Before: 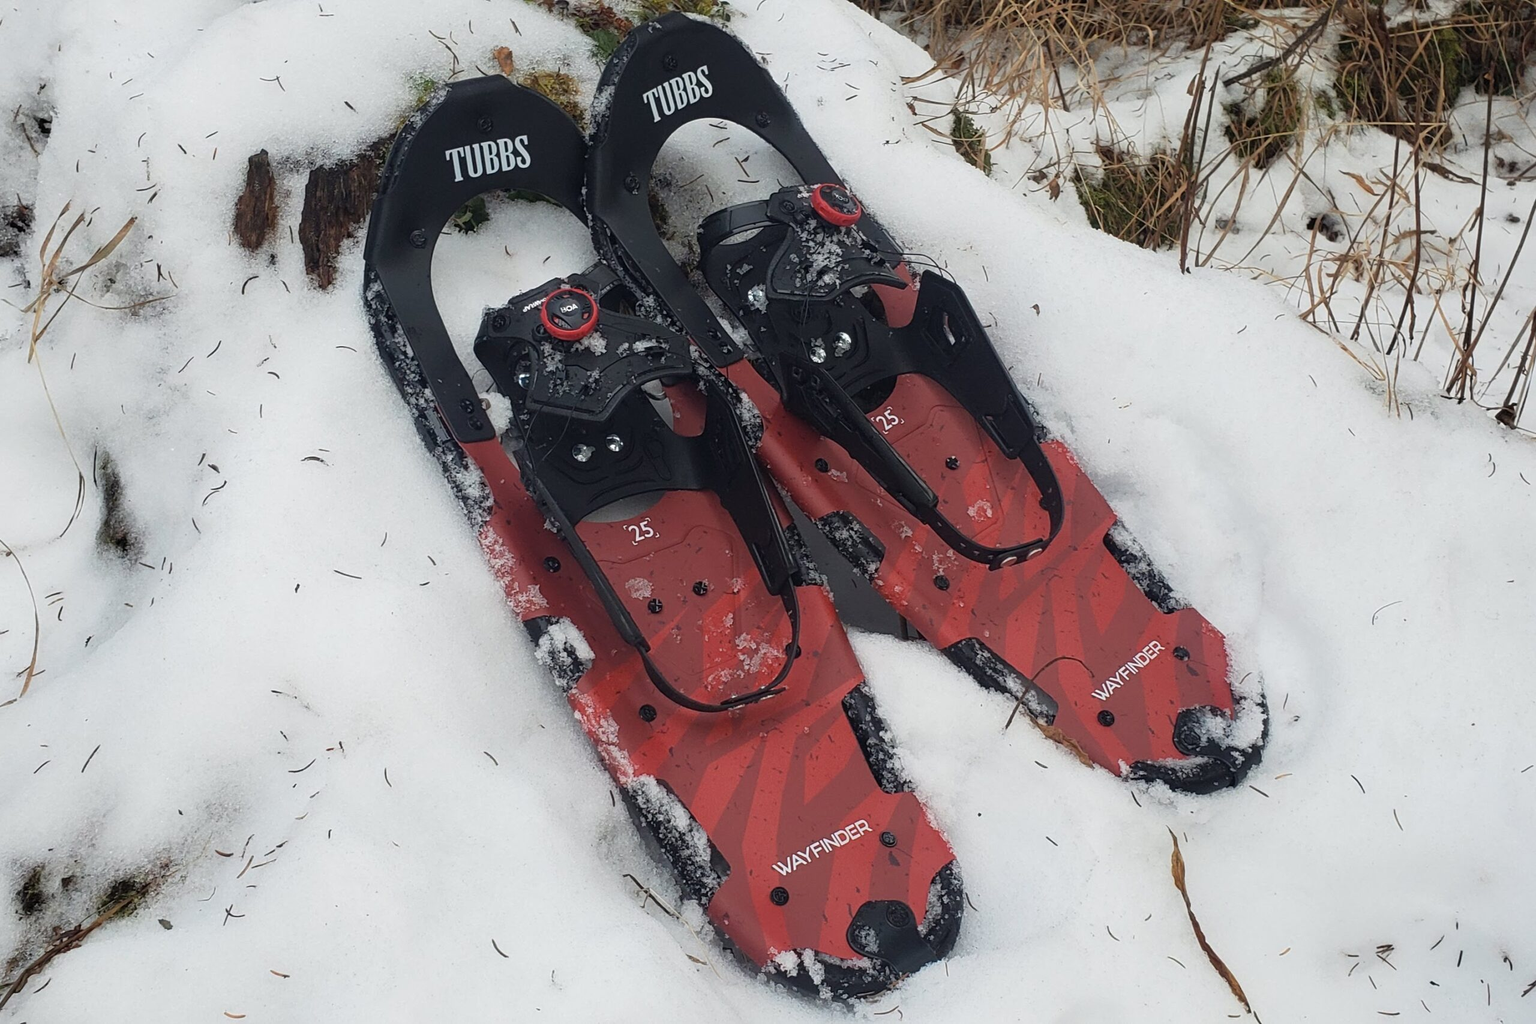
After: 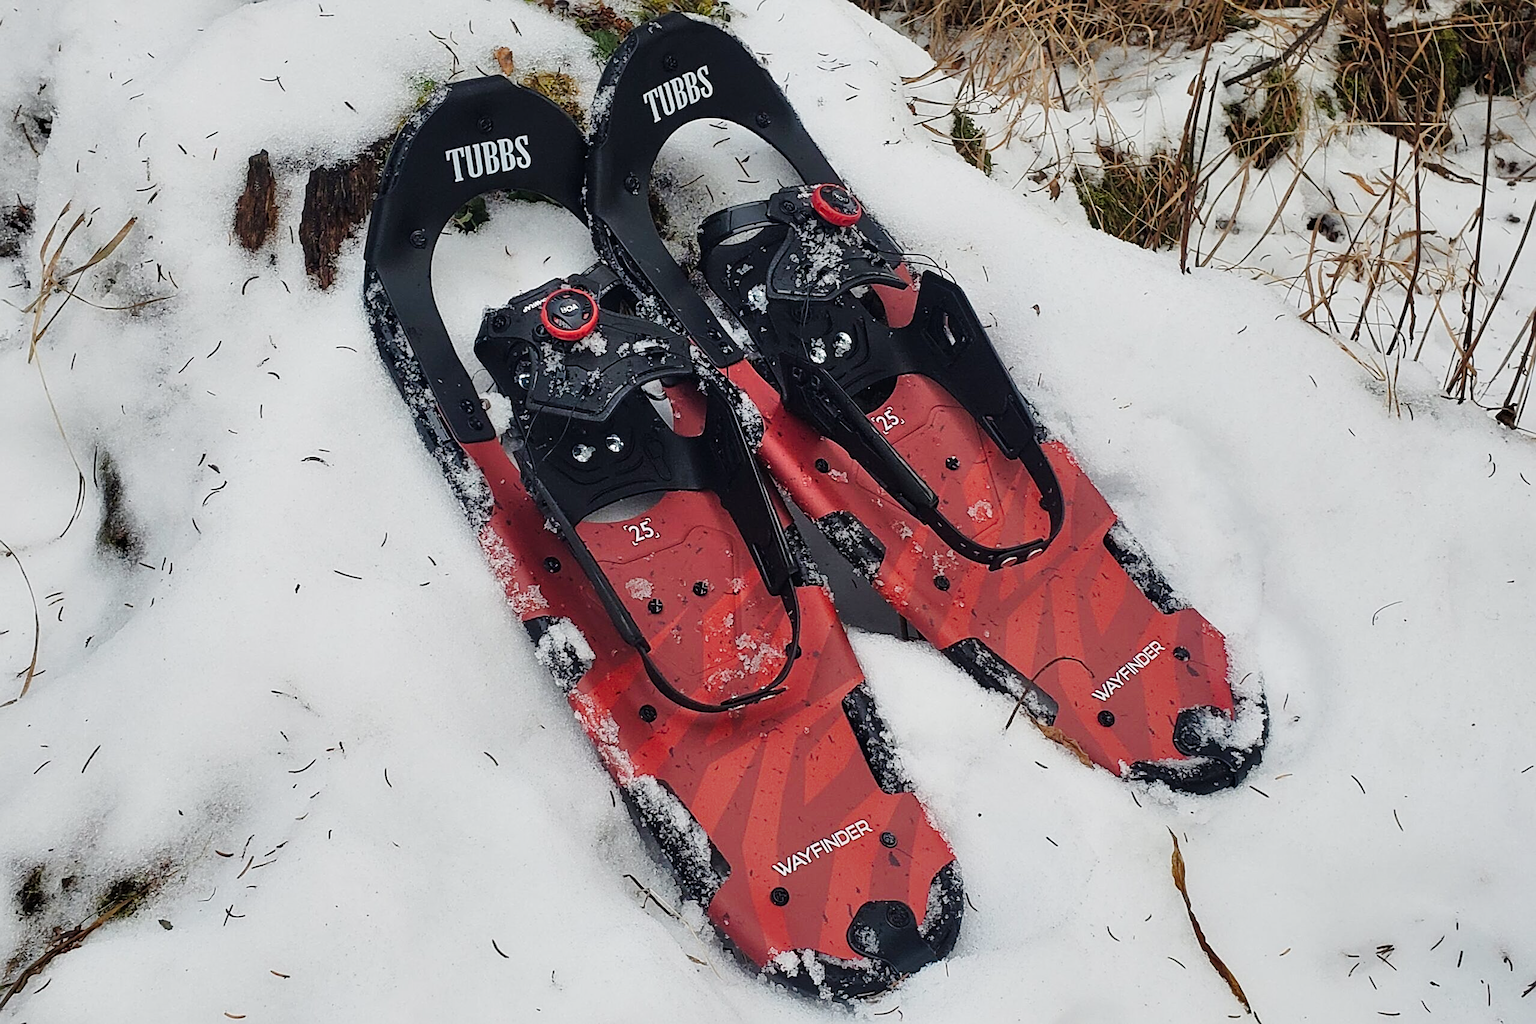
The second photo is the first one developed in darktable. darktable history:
sharpen: on, module defaults
tone curve: curves: ch0 [(0, 0) (0.058, 0.027) (0.214, 0.183) (0.295, 0.288) (0.48, 0.541) (0.658, 0.703) (0.741, 0.775) (0.844, 0.866) (0.986, 0.957)]; ch1 [(0, 0) (0.172, 0.123) (0.312, 0.296) (0.437, 0.429) (0.471, 0.469) (0.502, 0.5) (0.513, 0.515) (0.572, 0.603) (0.617, 0.653) (0.68, 0.724) (0.889, 0.924) (1, 1)]; ch2 [(0, 0) (0.411, 0.424) (0.489, 0.49) (0.502, 0.5) (0.512, 0.524) (0.549, 0.578) (0.604, 0.628) (0.709, 0.748) (1, 1)], preserve colors none
shadows and highlights: shadows 49, highlights -40.51, highlights color adjustment 41.82%, soften with gaussian
